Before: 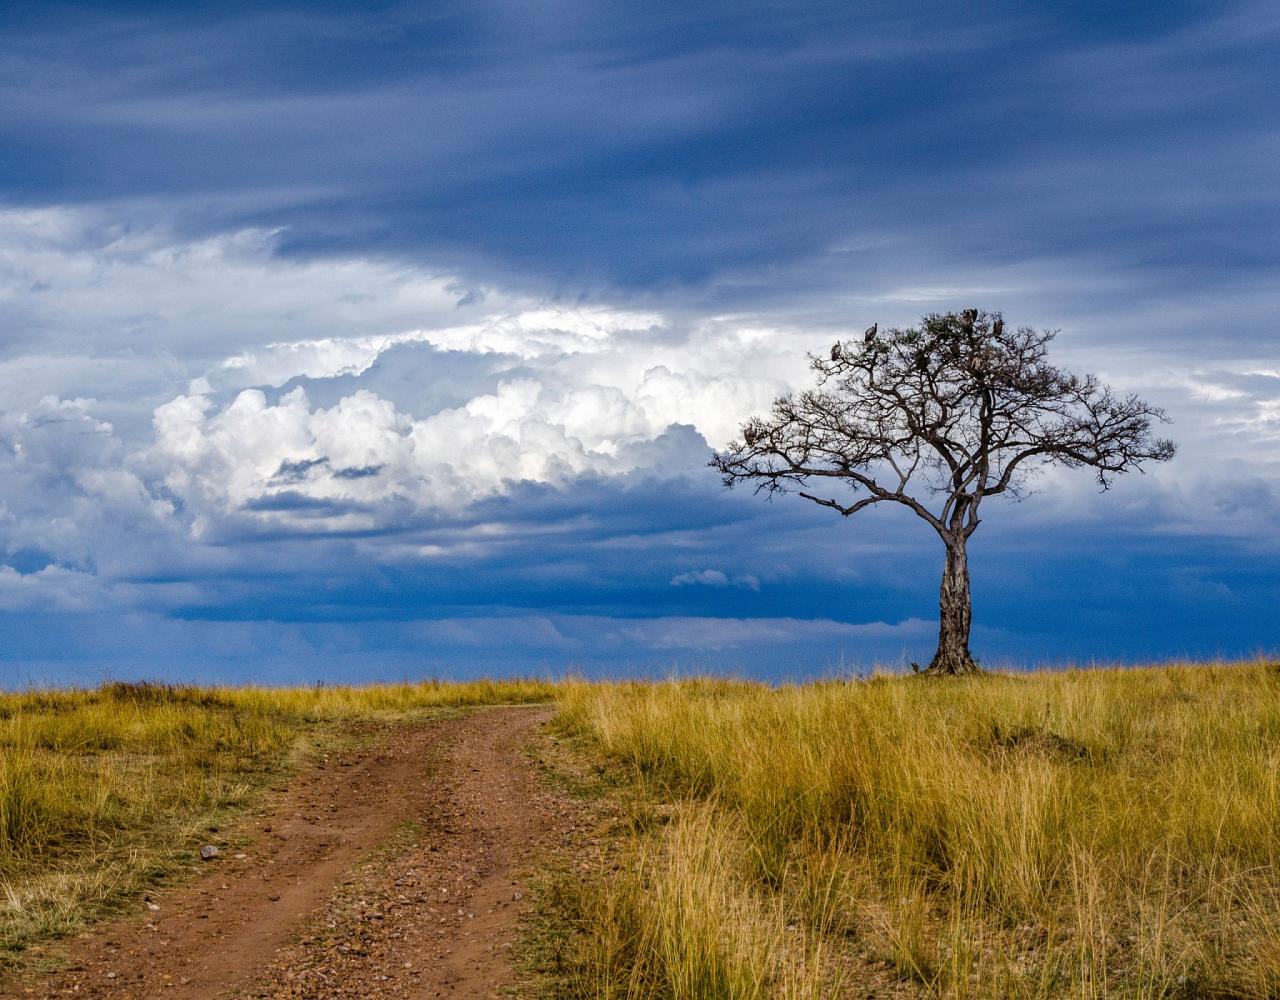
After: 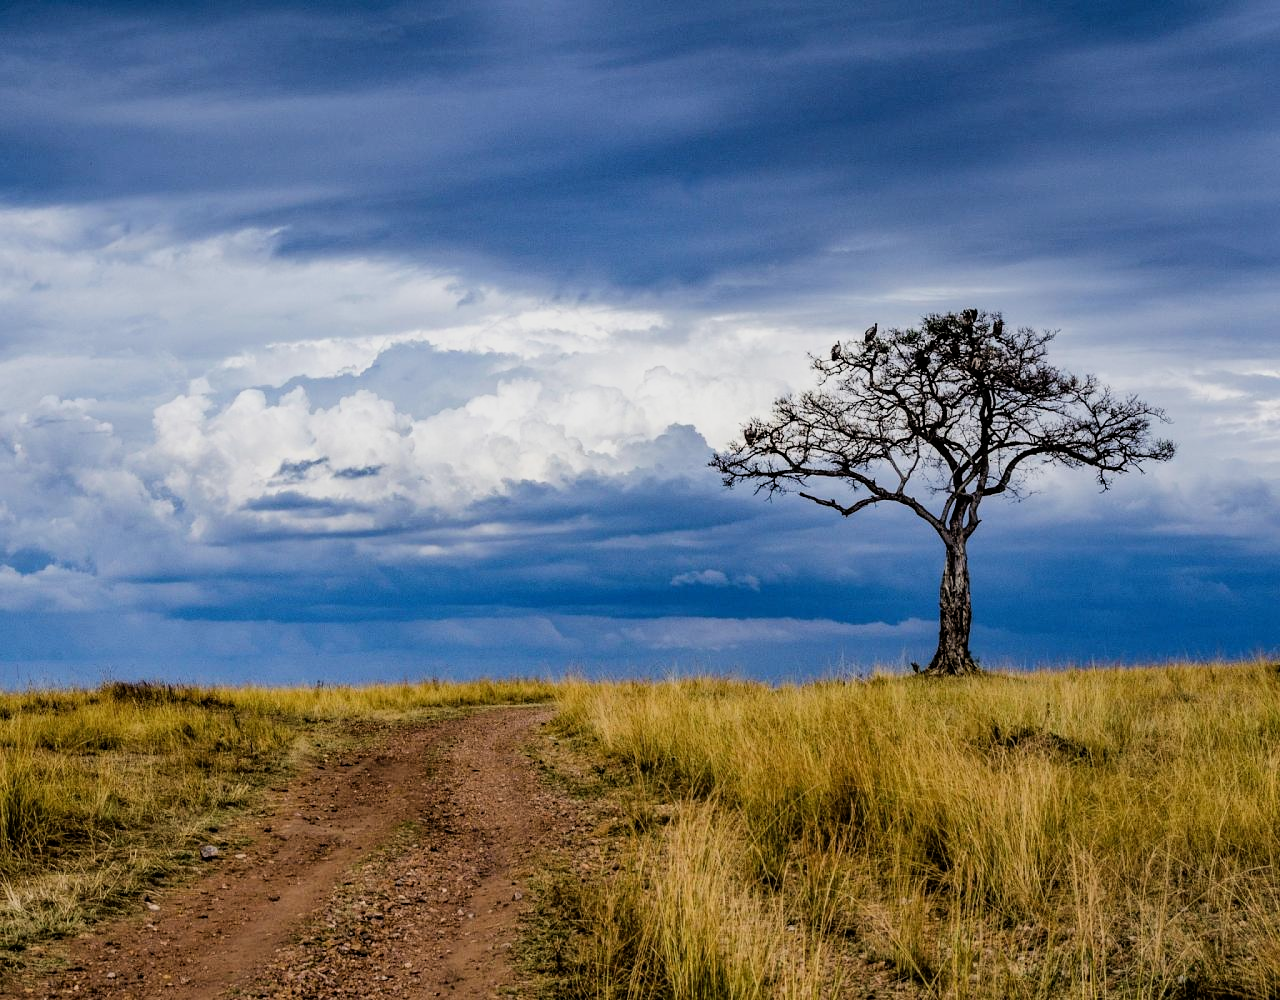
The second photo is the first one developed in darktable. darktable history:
filmic rgb: black relative exposure -5.14 EV, white relative exposure 3.96 EV, hardness 2.88, contrast 1.297
shadows and highlights: shadows -28.28, highlights 30.59
